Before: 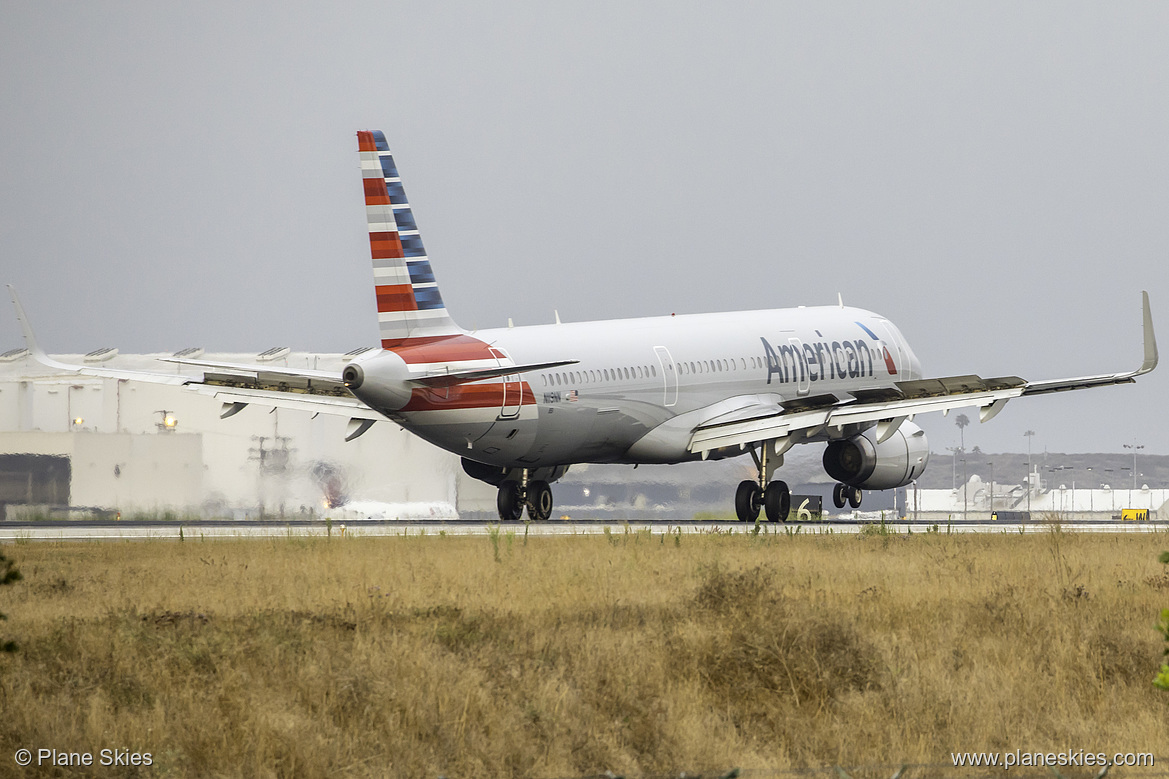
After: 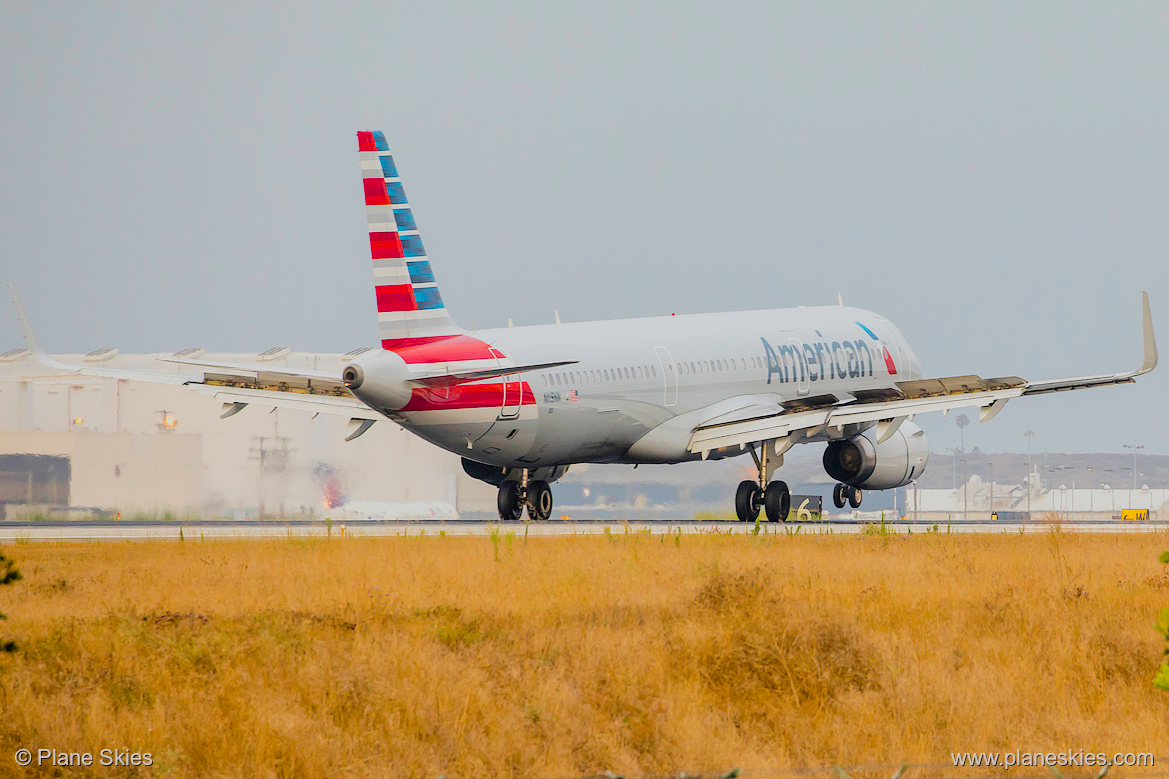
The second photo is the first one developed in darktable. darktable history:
color balance rgb: perceptual saturation grading › global saturation 25%, perceptual brilliance grading › mid-tones 10%, perceptual brilliance grading › shadows 15%, global vibrance 20%
white balance: emerald 1
filmic rgb: black relative exposure -7.65 EV, white relative exposure 4.56 EV, hardness 3.61, color science v6 (2022)
